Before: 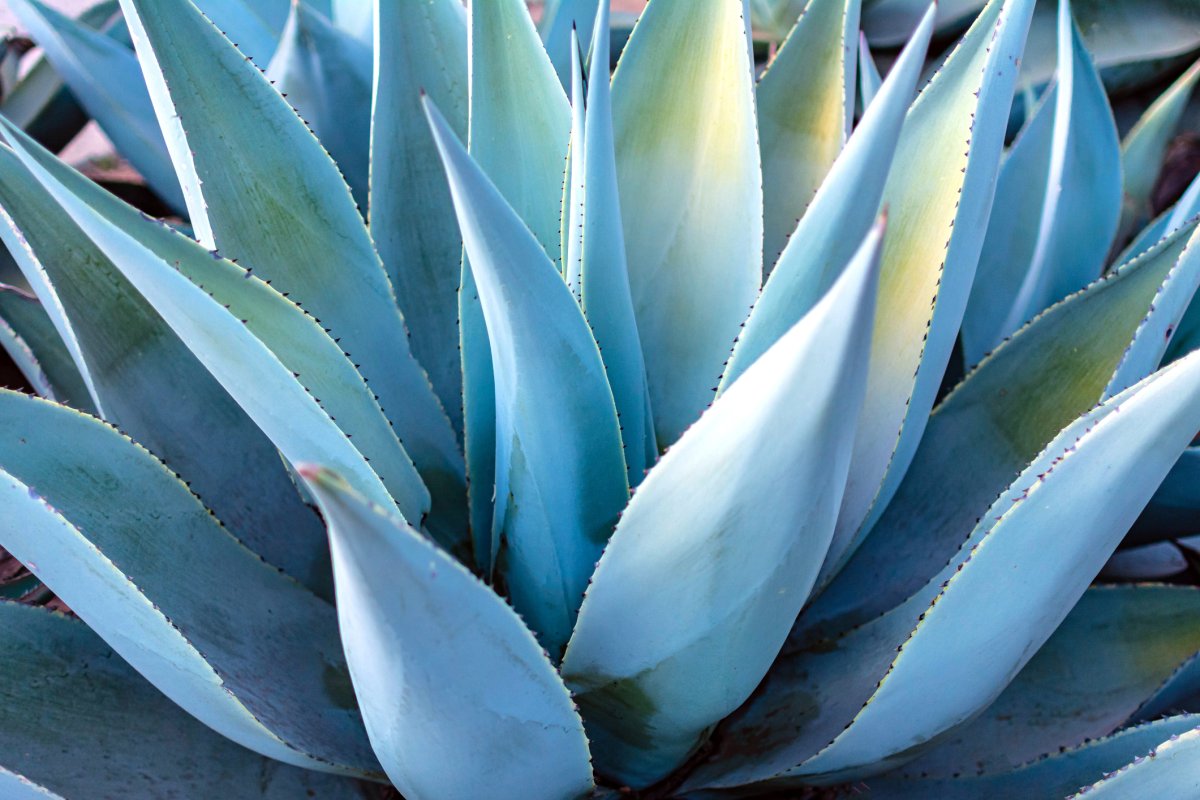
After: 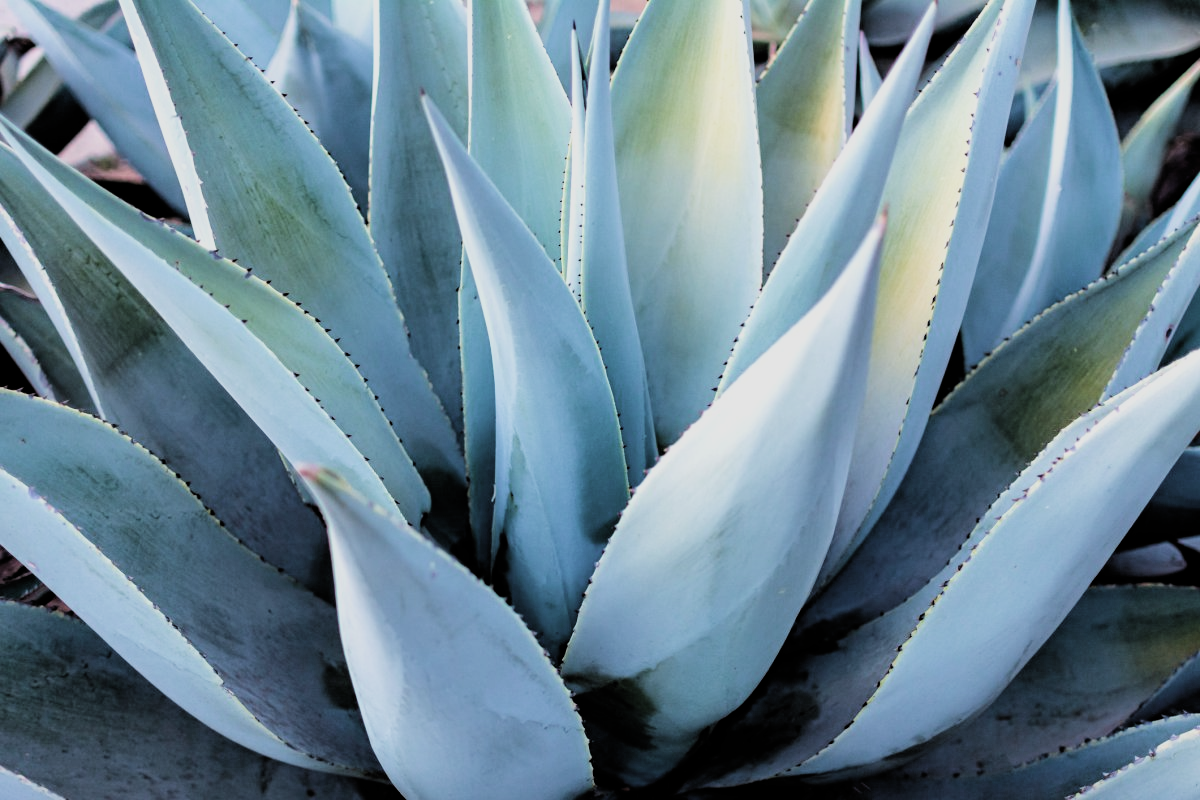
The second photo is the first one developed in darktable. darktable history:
filmic rgb: black relative exposure -5.12 EV, white relative exposure 3.95 EV, hardness 2.89, contrast 1.297, highlights saturation mix -9.23%, color science v4 (2020)
